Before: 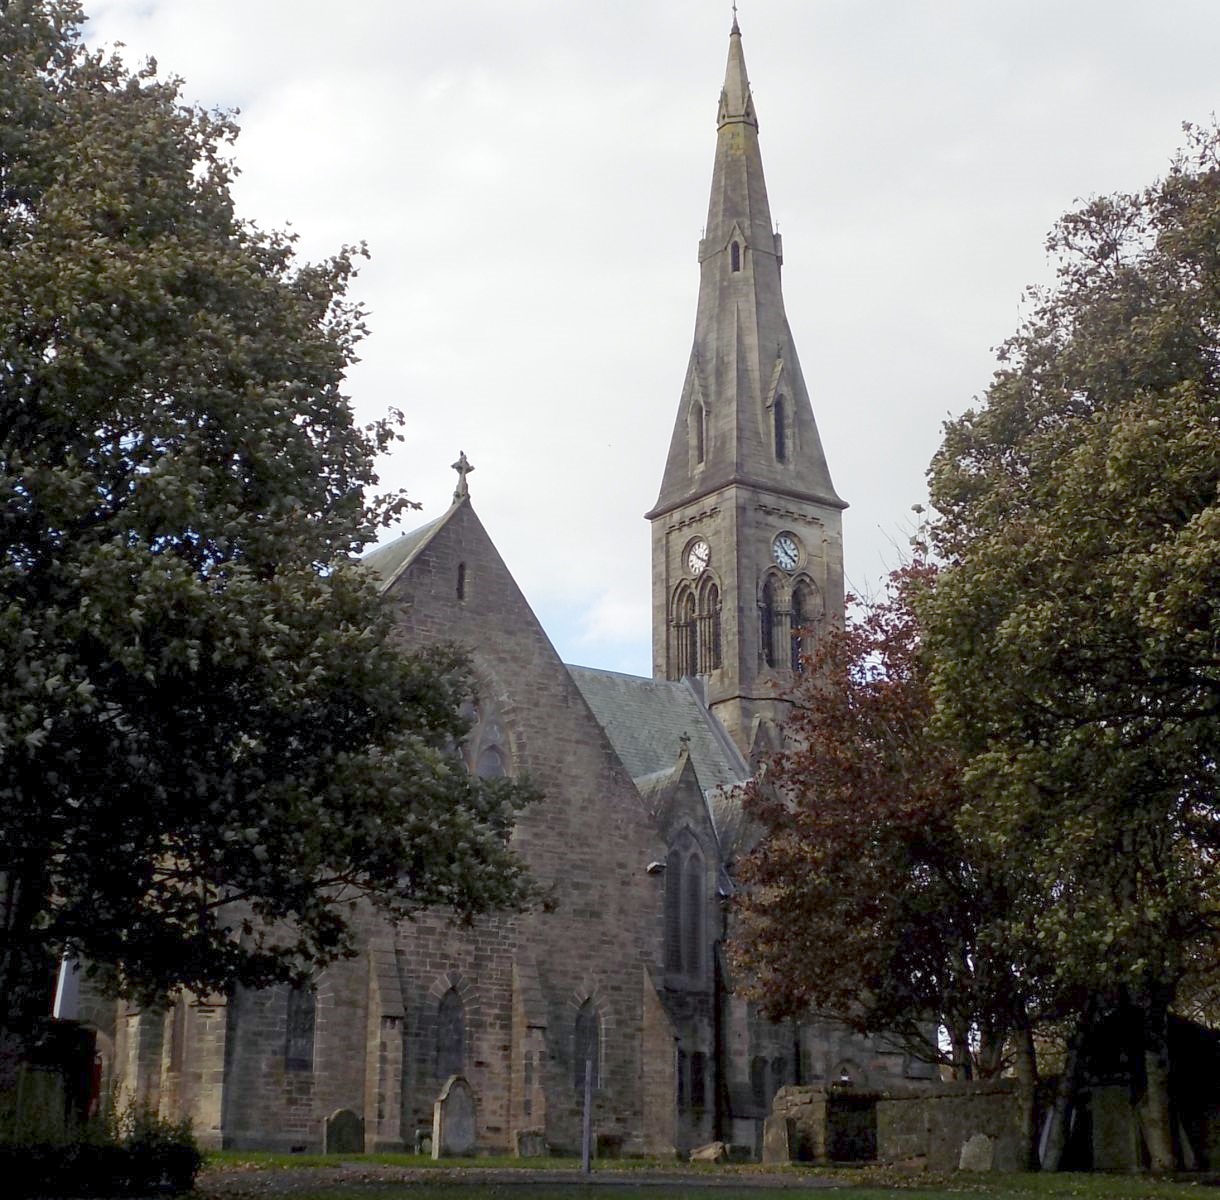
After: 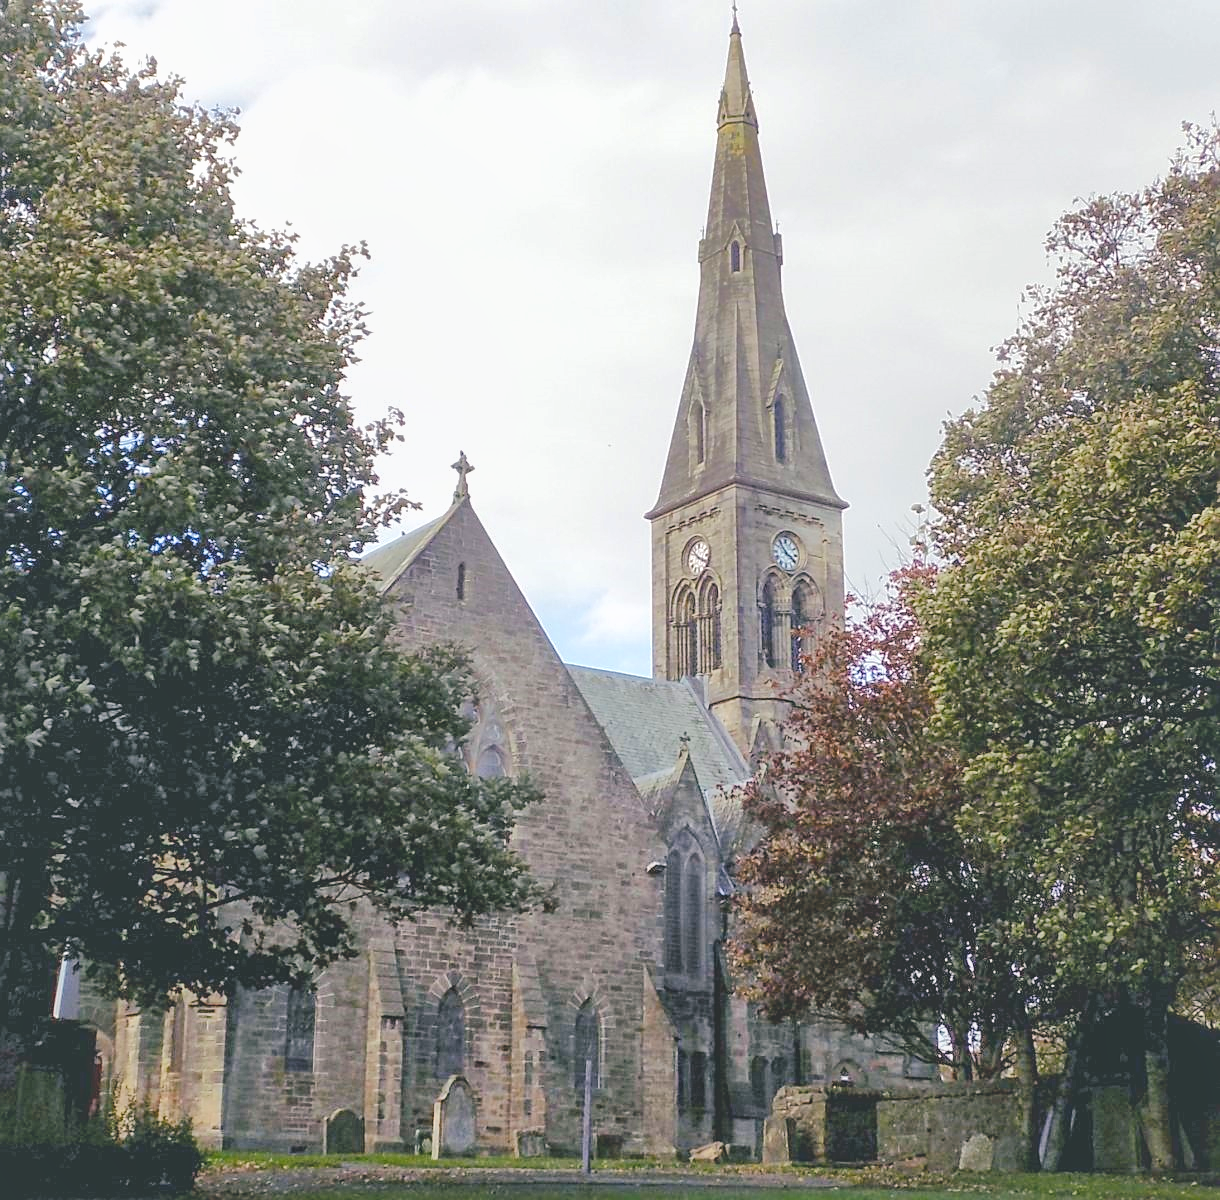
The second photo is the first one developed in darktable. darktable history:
color balance rgb: shadows lift › luminance -7.313%, shadows lift › chroma 2.445%, shadows lift › hue 202.66°, global offset › luminance 0.493%, perceptual saturation grading › global saturation 20%, perceptual saturation grading › highlights -25.741%, perceptual saturation grading › shadows 49.435%, global vibrance 9.648%
sharpen: on, module defaults
tone equalizer: -7 EV 0.143 EV, -6 EV 0.621 EV, -5 EV 1.14 EV, -4 EV 1.32 EV, -3 EV 1.15 EV, -2 EV 0.6 EV, -1 EV 0.155 EV, edges refinement/feathering 500, mask exposure compensation -1.57 EV, preserve details no
exposure: black level correction -0.015, compensate exposure bias true, compensate highlight preservation false
shadows and highlights: on, module defaults
local contrast: detail 109%
